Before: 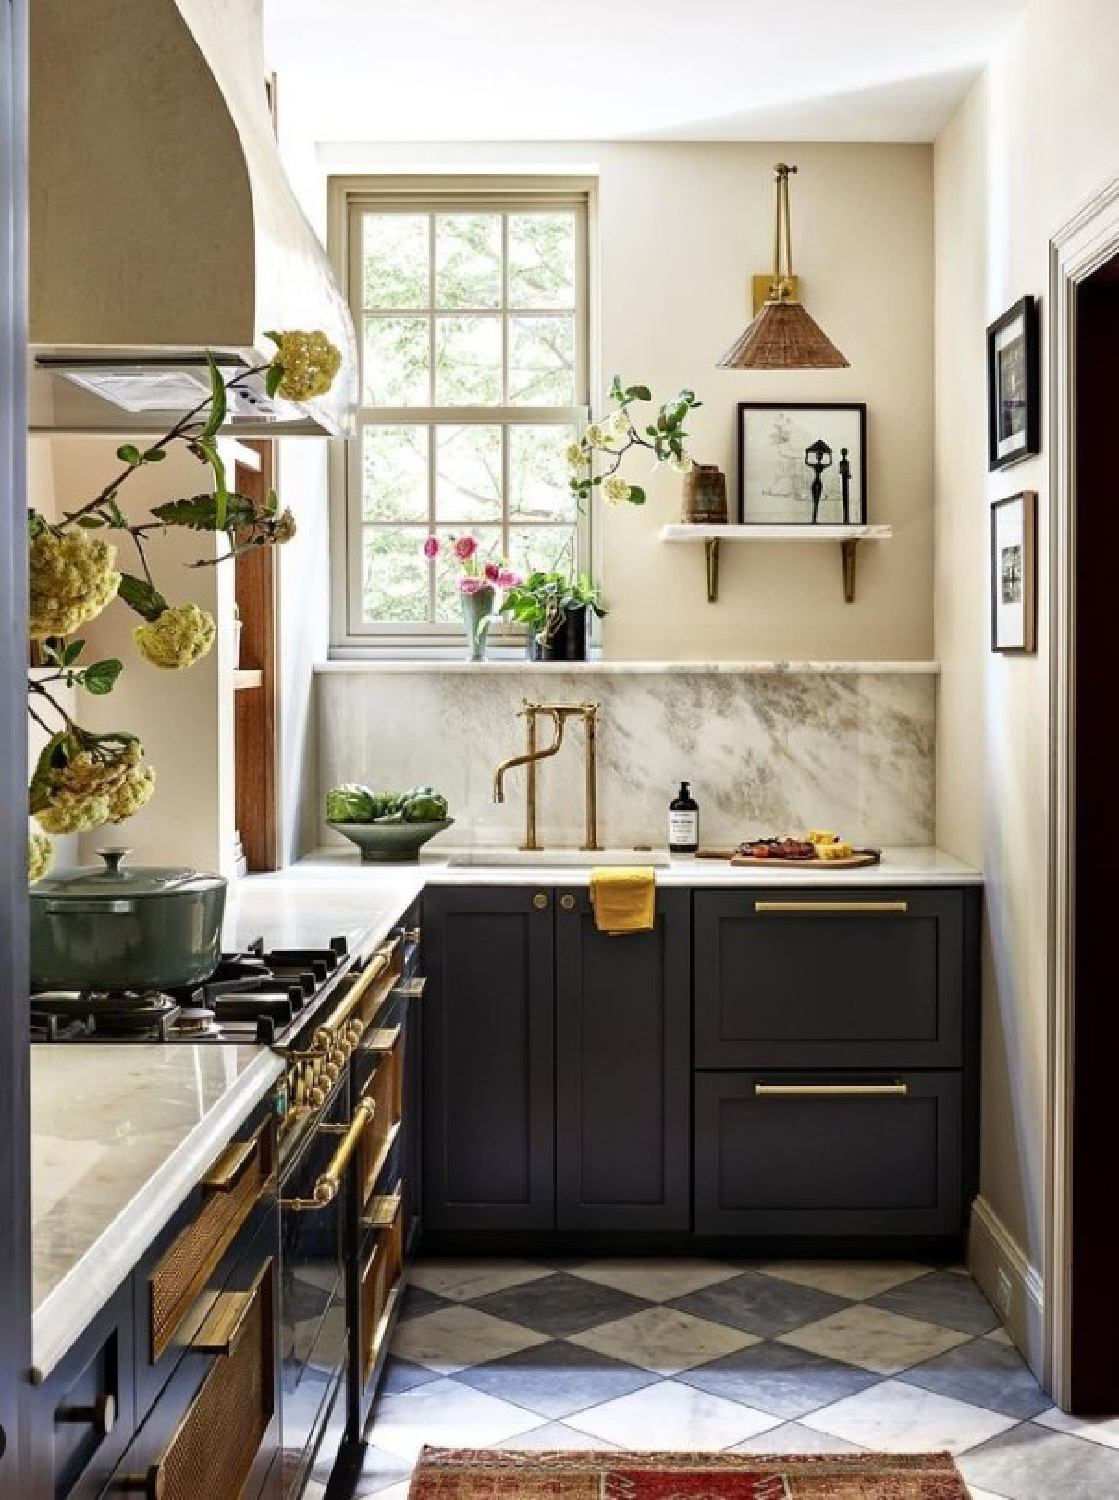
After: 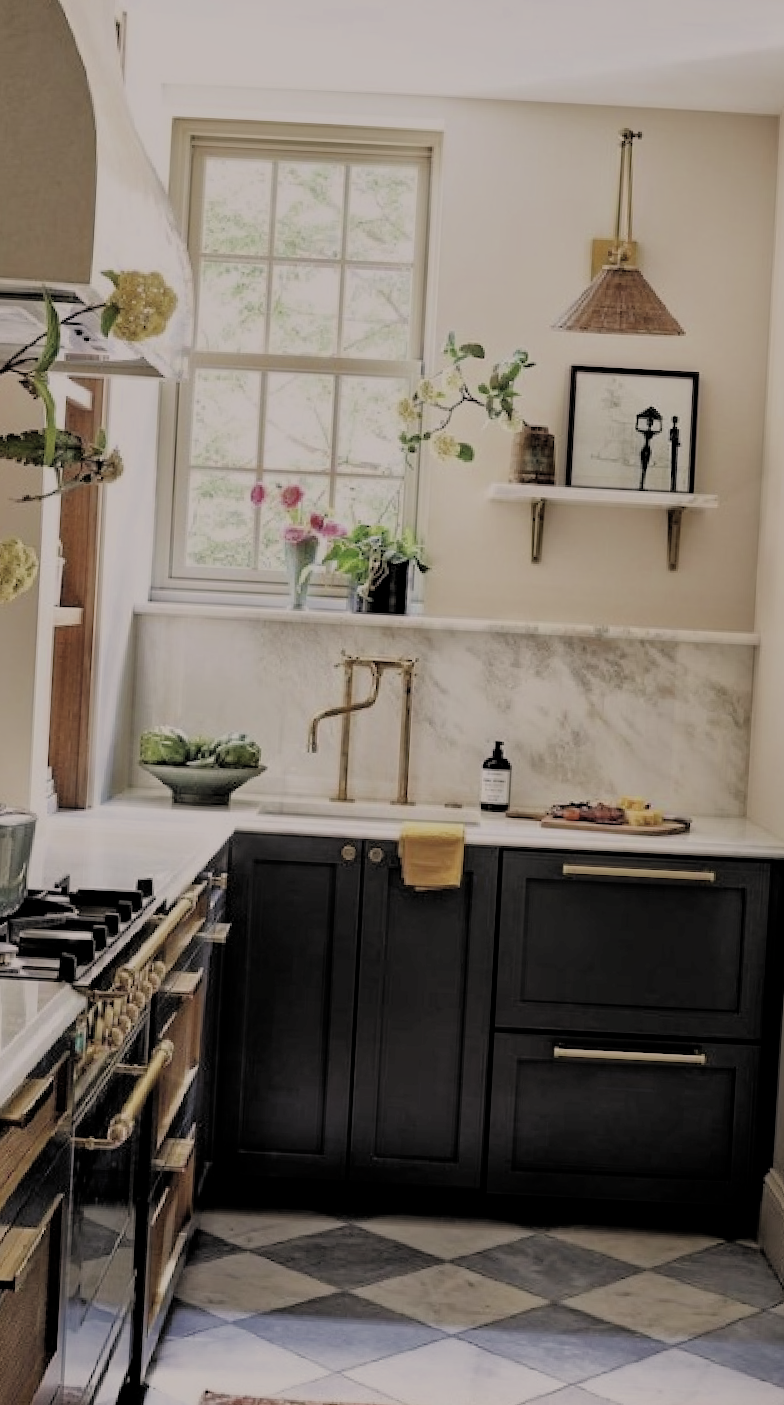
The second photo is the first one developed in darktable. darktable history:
shadows and highlights: shadows 25.14, highlights -24.32
color correction: highlights a* 5.58, highlights b* 5.17, saturation 0.661
filmic rgb: middle gray luminance 3.19%, black relative exposure -5.89 EV, white relative exposure 6.37 EV, dynamic range scaling 22.37%, target black luminance 0%, hardness 2.32, latitude 46.33%, contrast 0.781, highlights saturation mix 98.83%, shadows ↔ highlights balance 0.15%
crop and rotate: angle -2.89°, left 14.227%, top 0.039%, right 11.006%, bottom 0.036%
